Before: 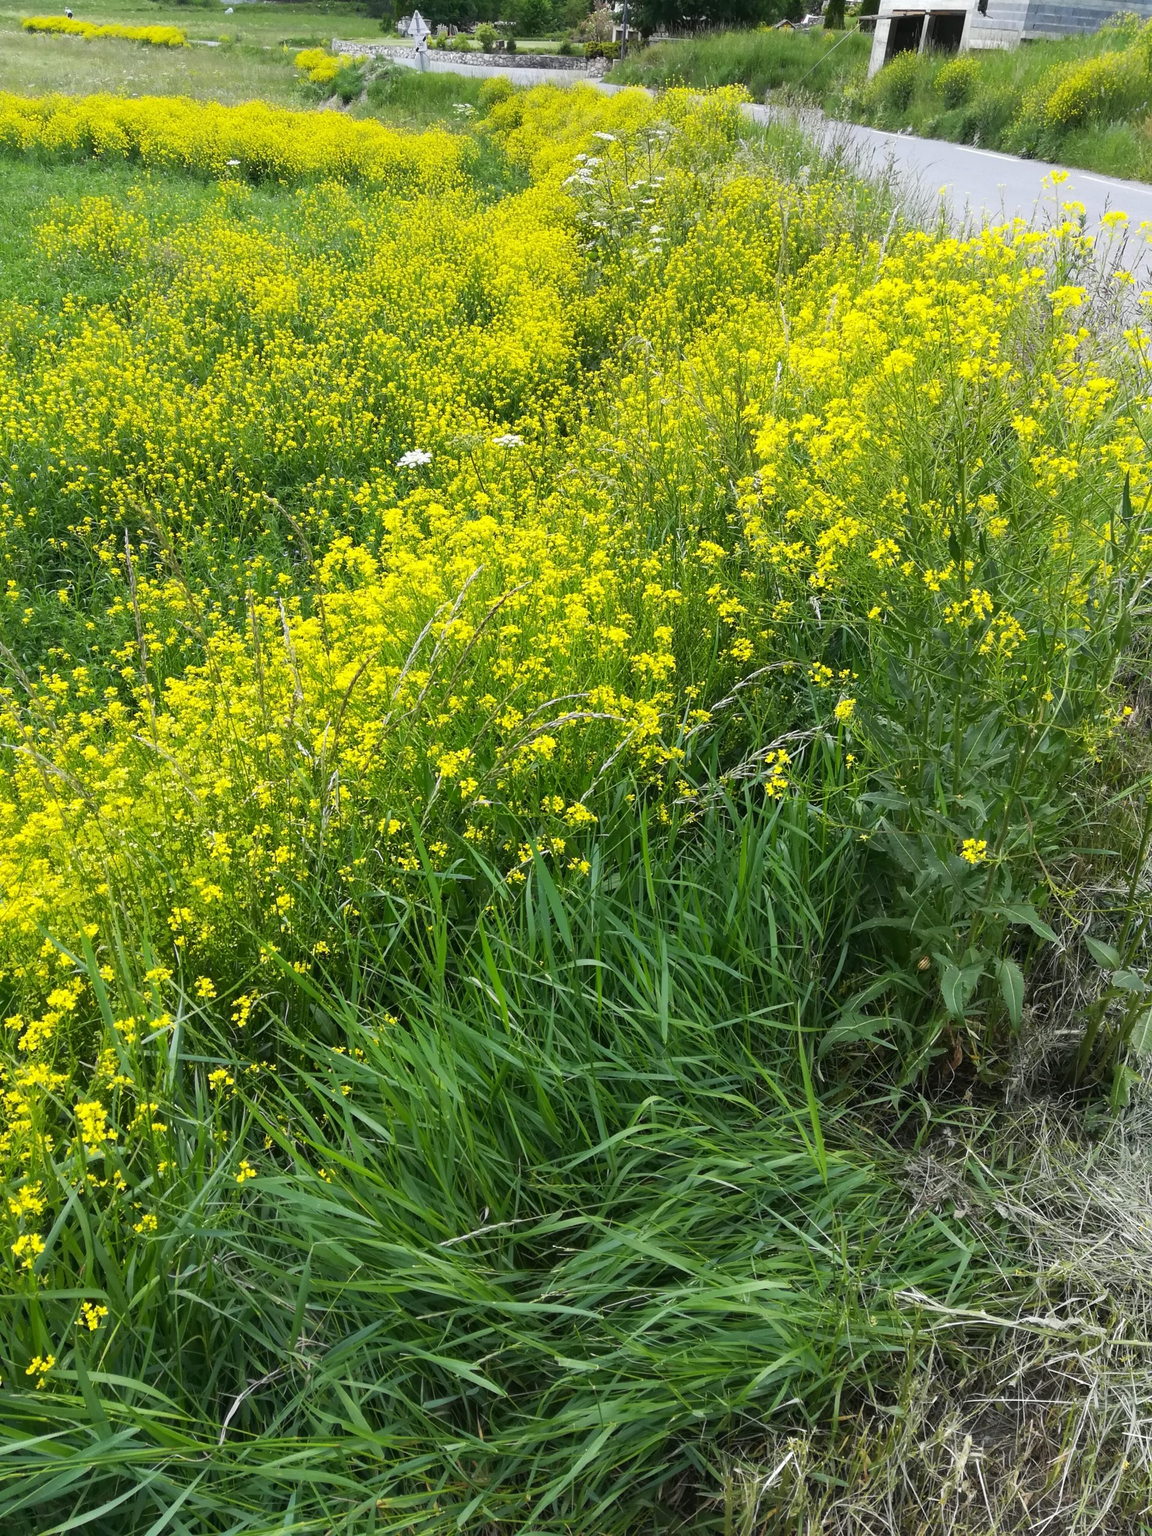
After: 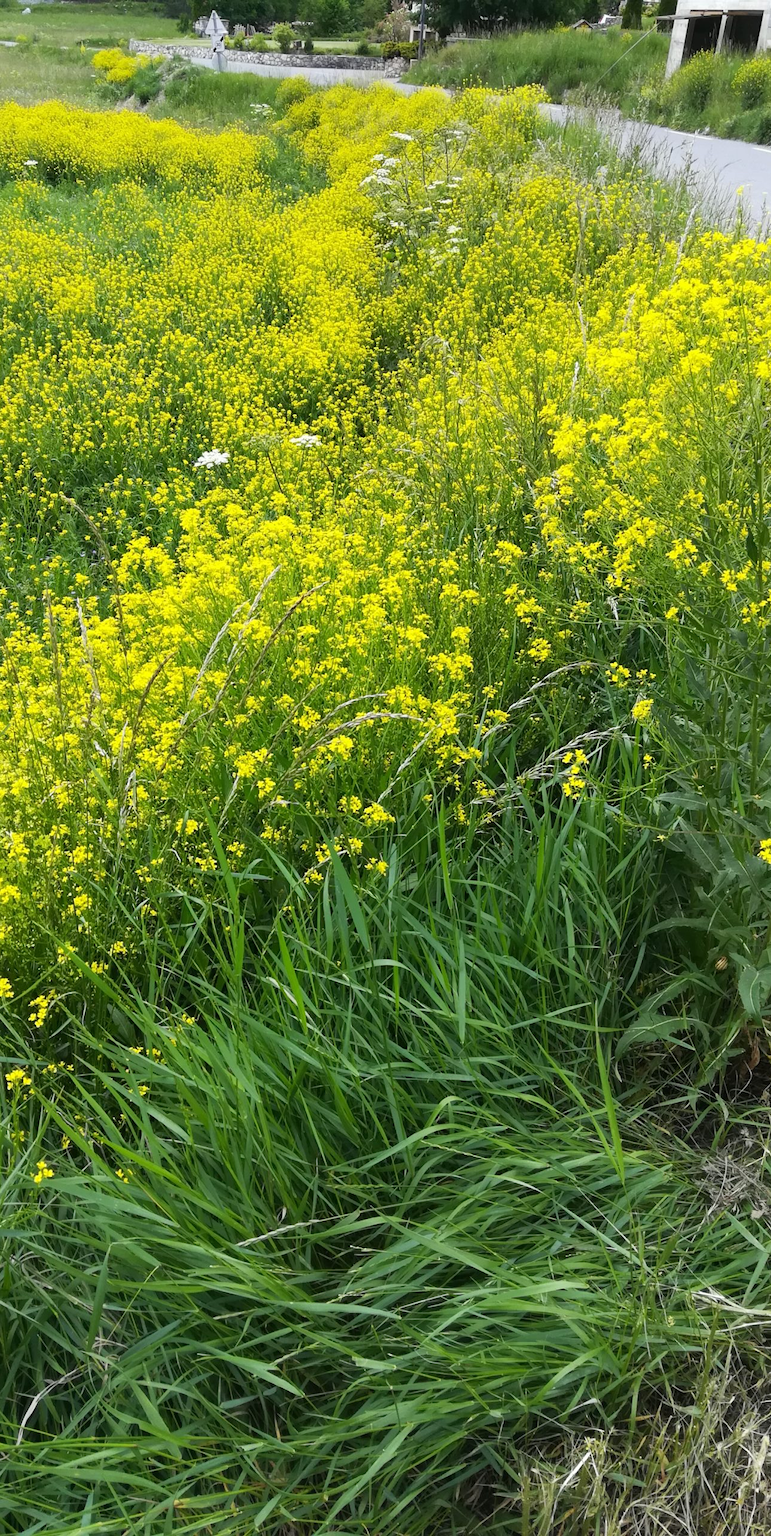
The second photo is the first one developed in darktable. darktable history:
crop and rotate: left 17.645%, right 15.368%
